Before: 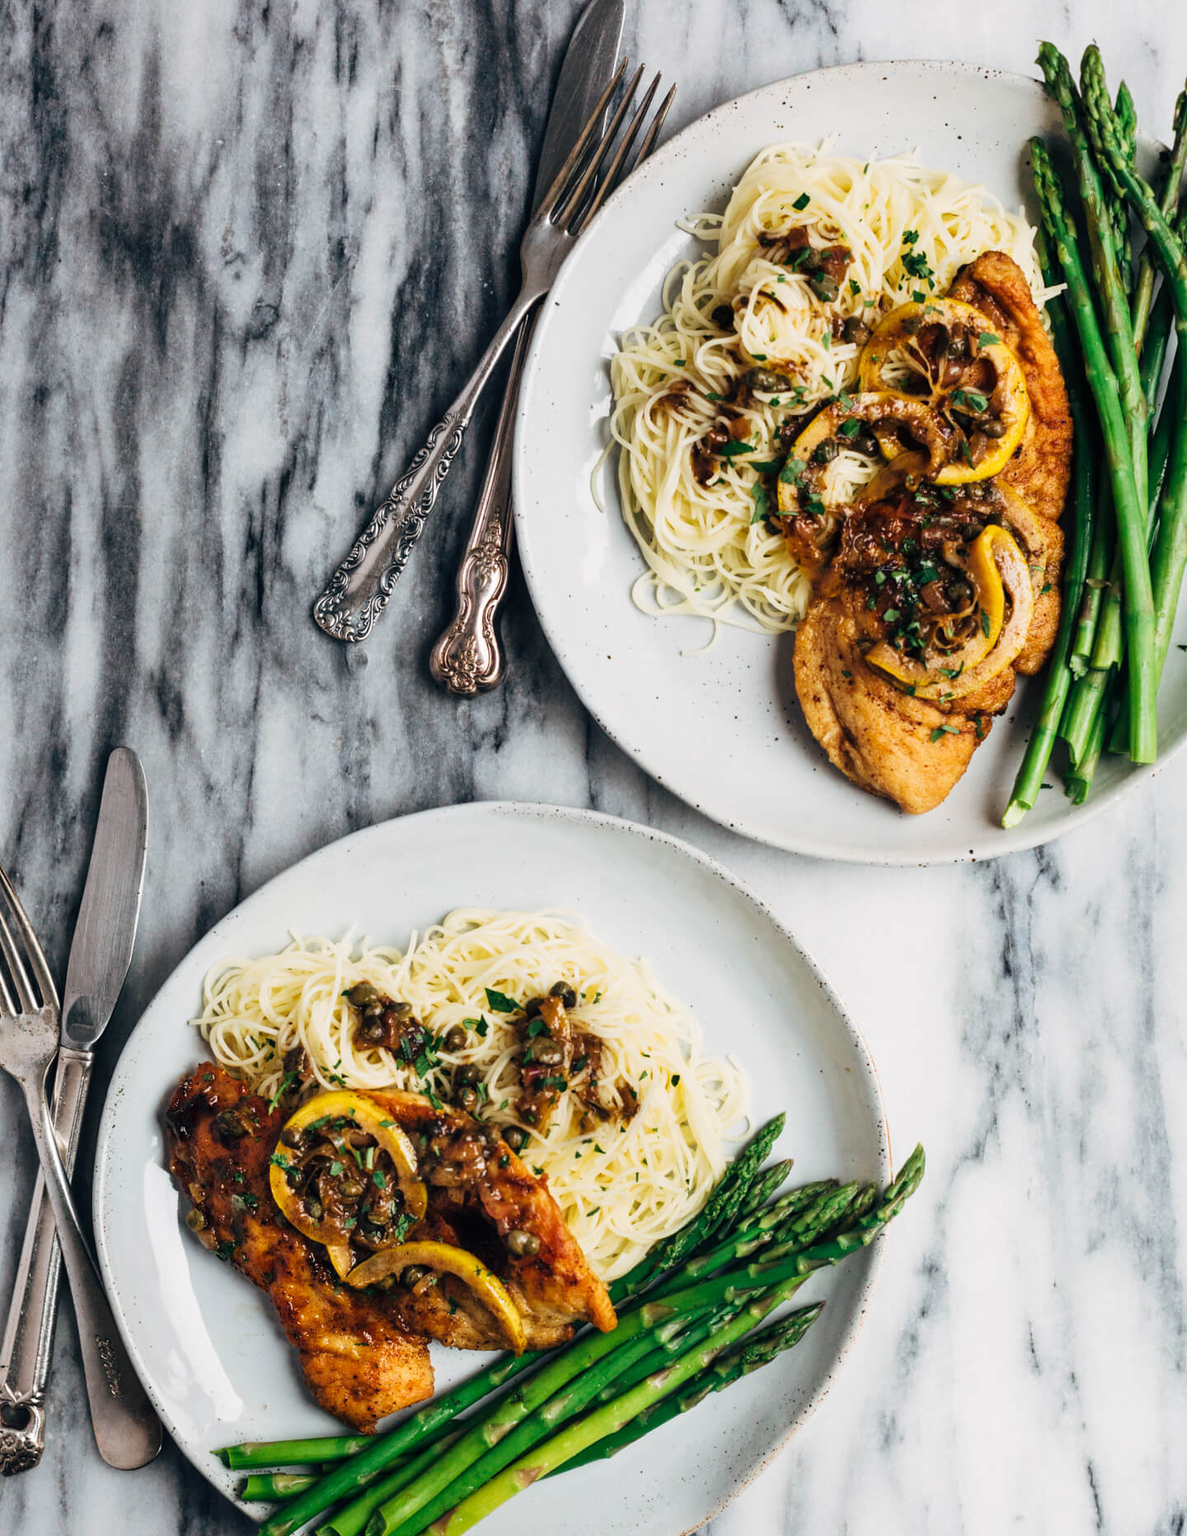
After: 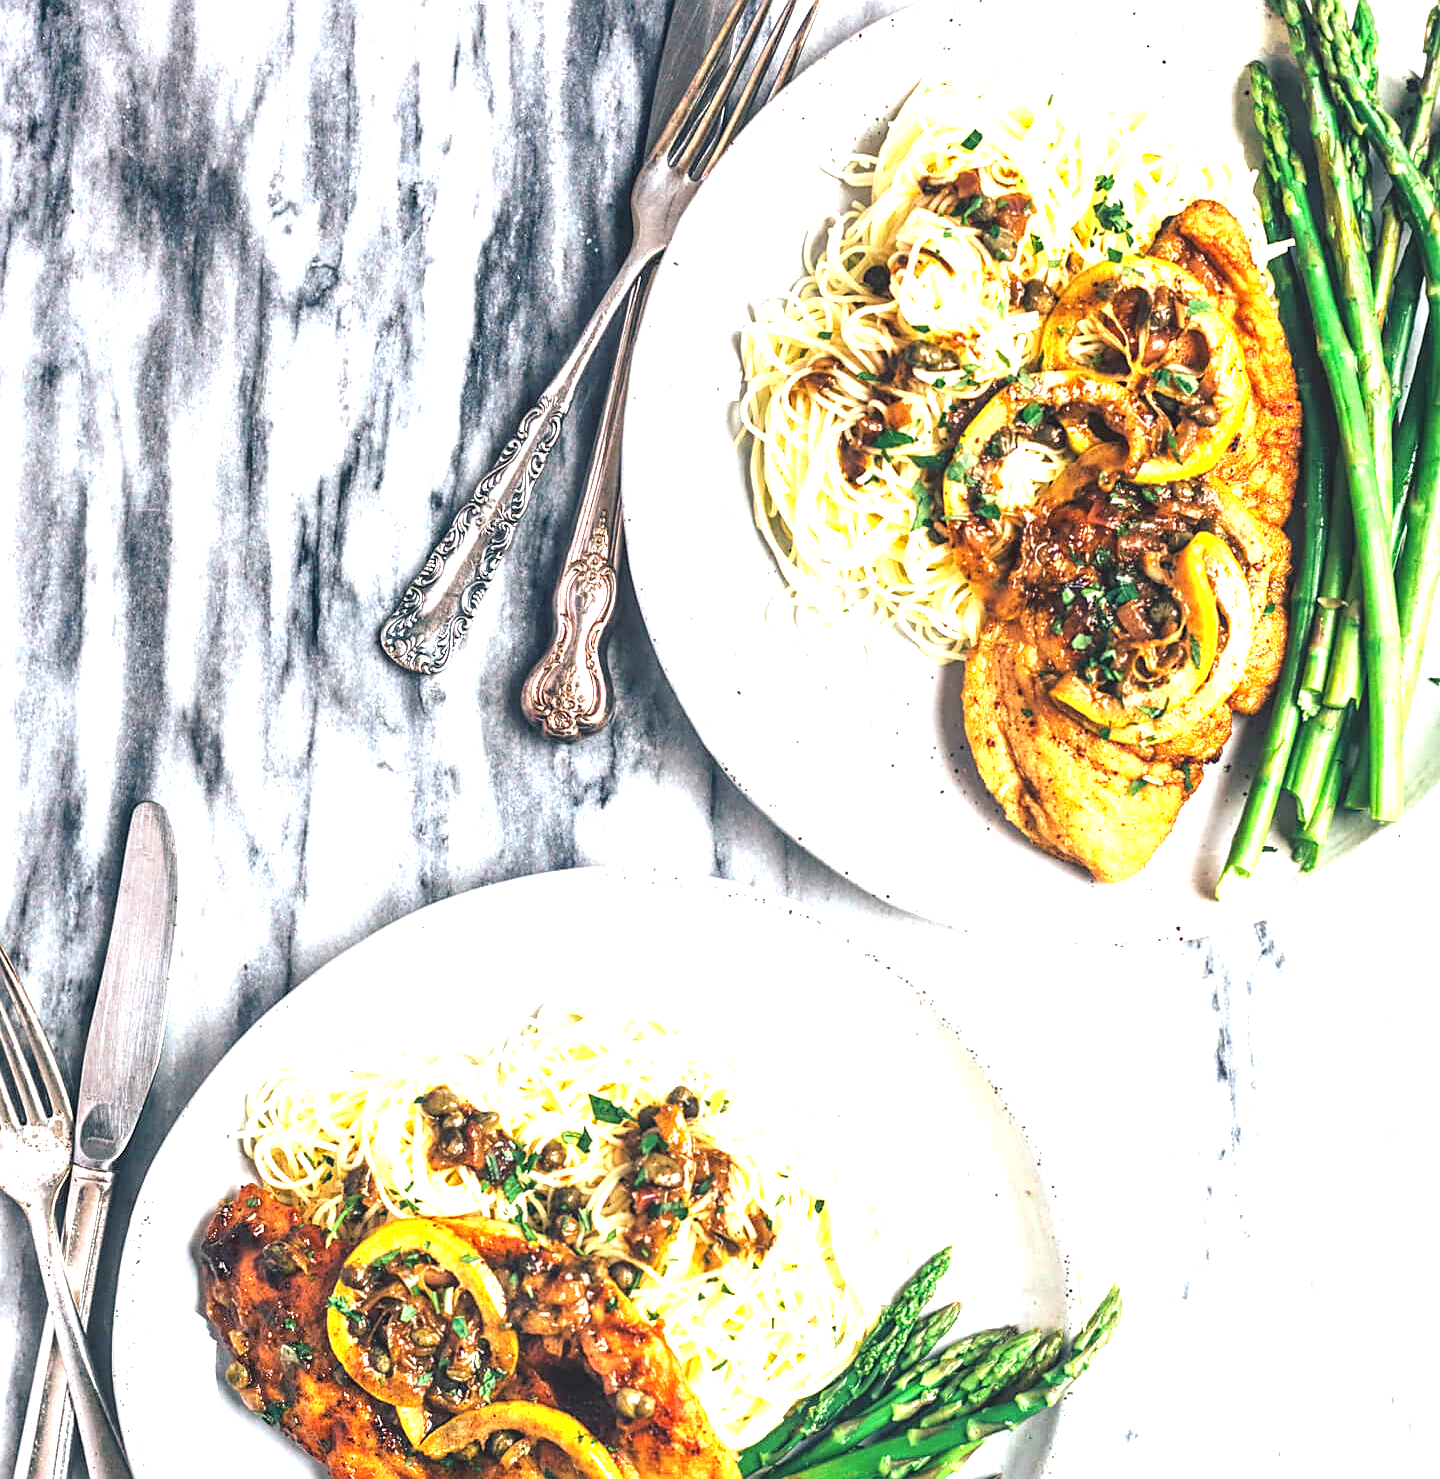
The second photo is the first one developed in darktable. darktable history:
sharpen: on, module defaults
local contrast: detail 110%
crop and rotate: top 5.667%, bottom 14.937%
white balance: red 1.004, blue 1.024
exposure: black level correction 0, exposure 1.6 EV, compensate exposure bias true, compensate highlight preservation false
